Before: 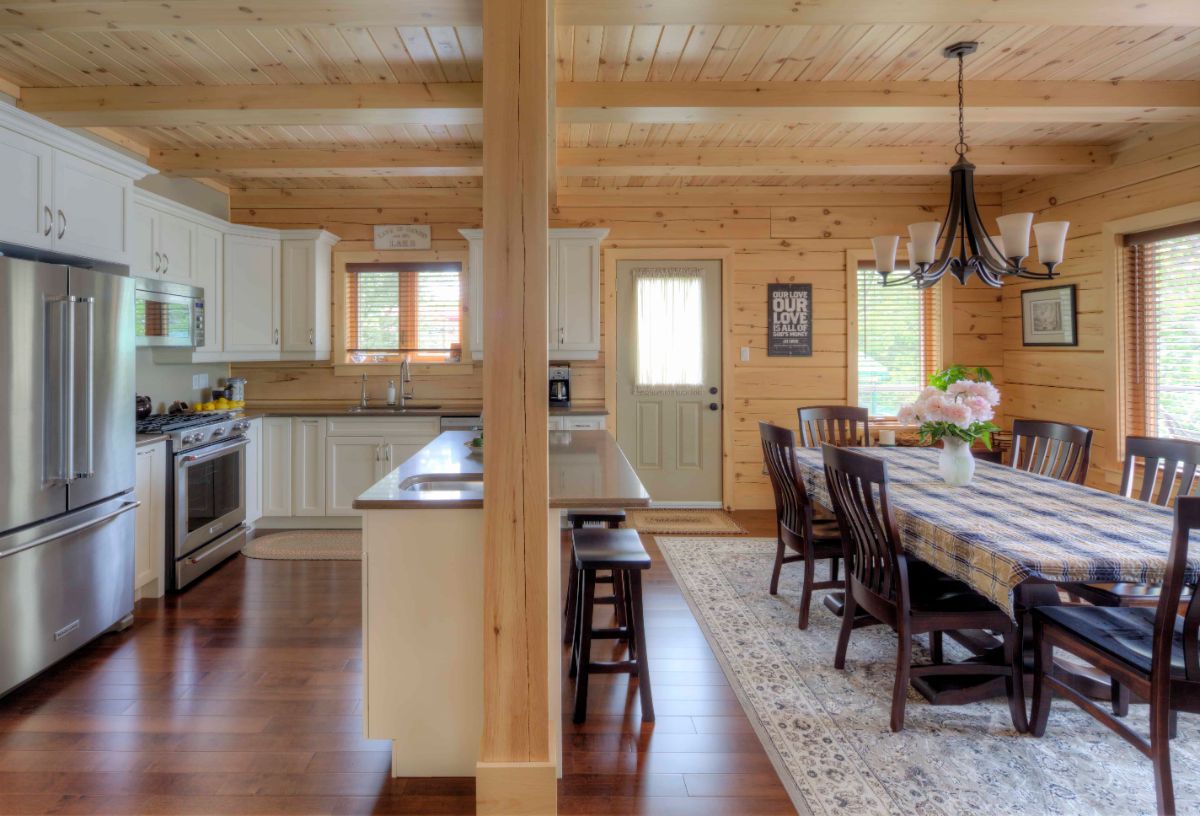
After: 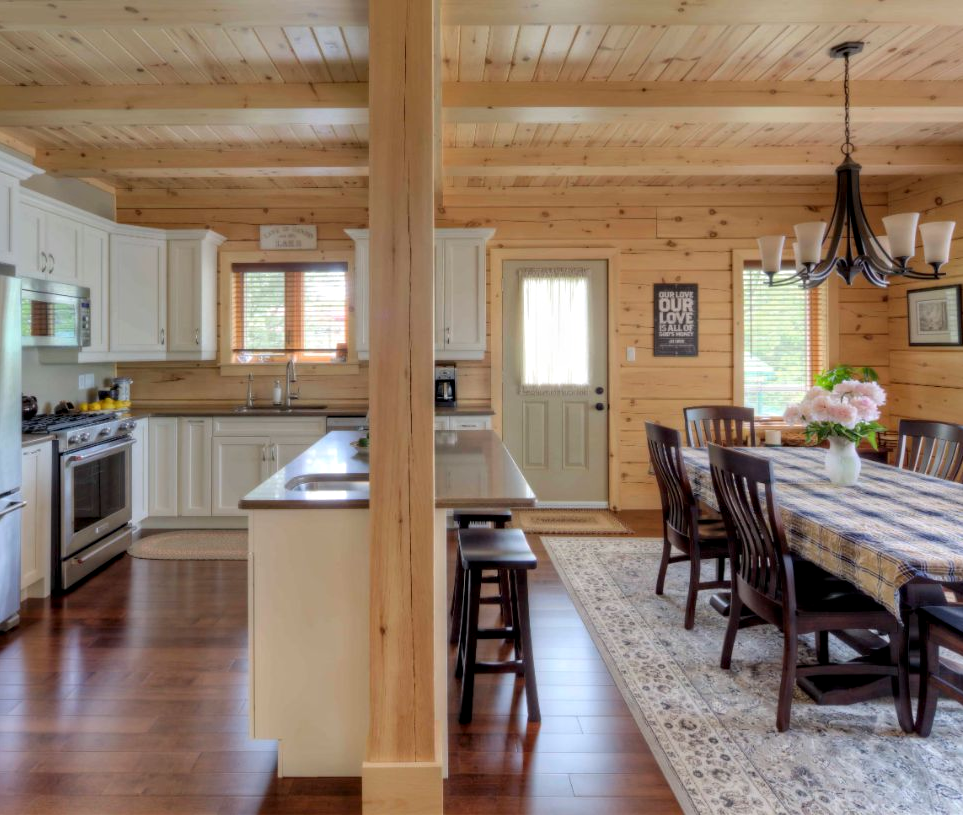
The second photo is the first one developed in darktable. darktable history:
contrast equalizer: octaves 7, y [[0.5, 0.5, 0.544, 0.569, 0.5, 0.5], [0.5 ×6], [0.5 ×6], [0 ×6], [0 ×6]]
crop and rotate: left 9.564%, right 10.166%
